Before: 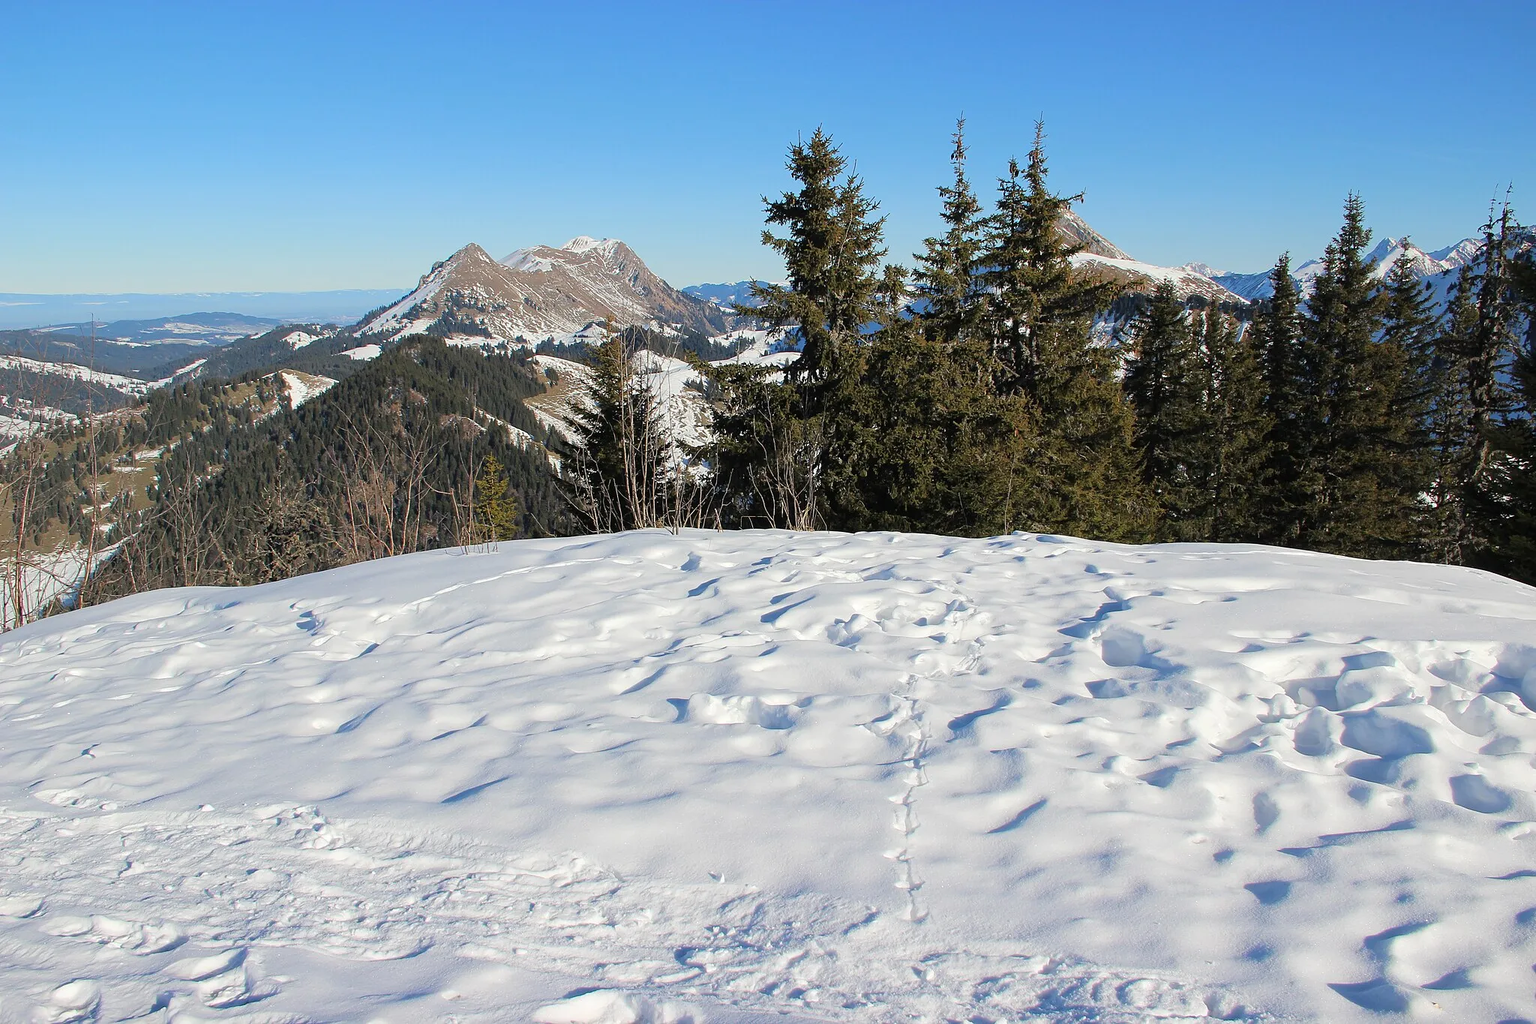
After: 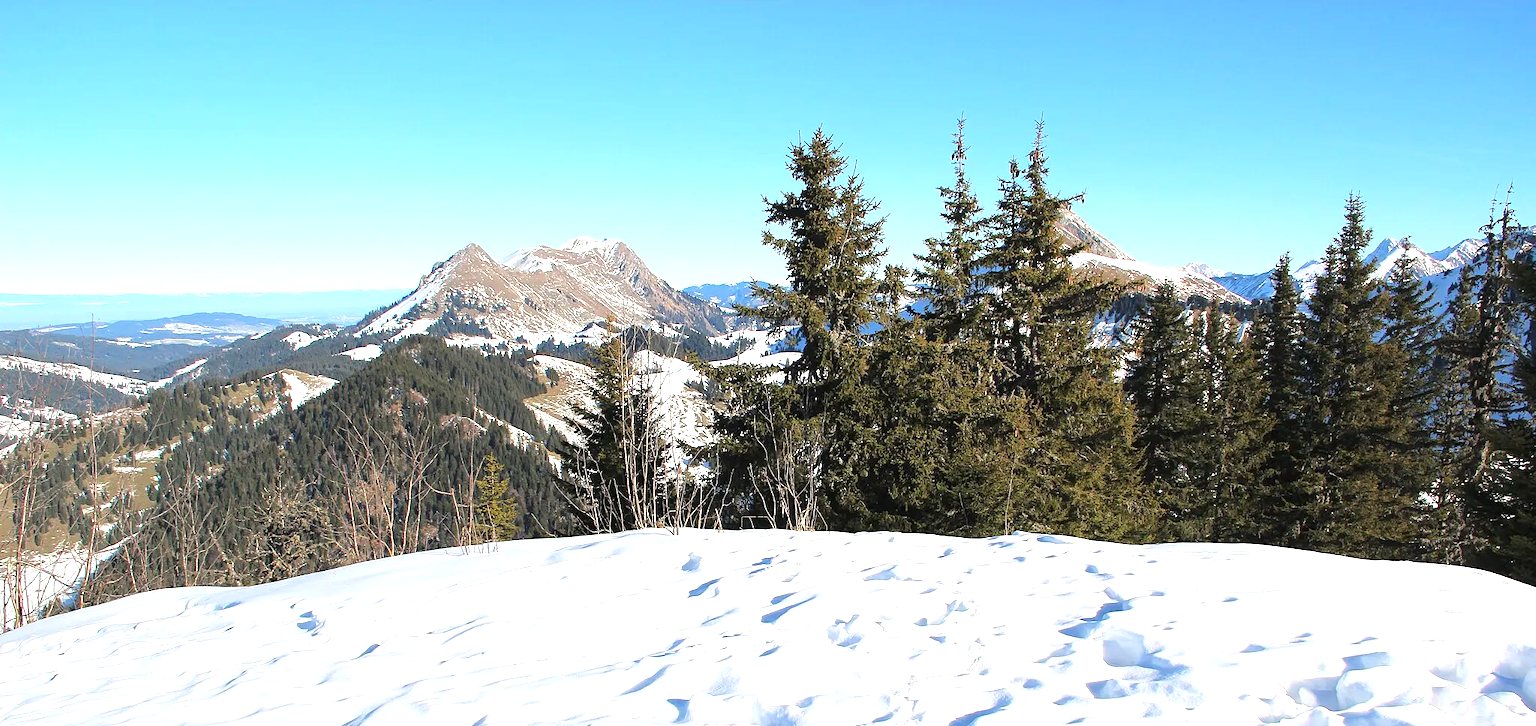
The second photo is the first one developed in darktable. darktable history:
exposure: exposure 1 EV, compensate exposure bias true, compensate highlight preservation false
crop: bottom 29.012%
